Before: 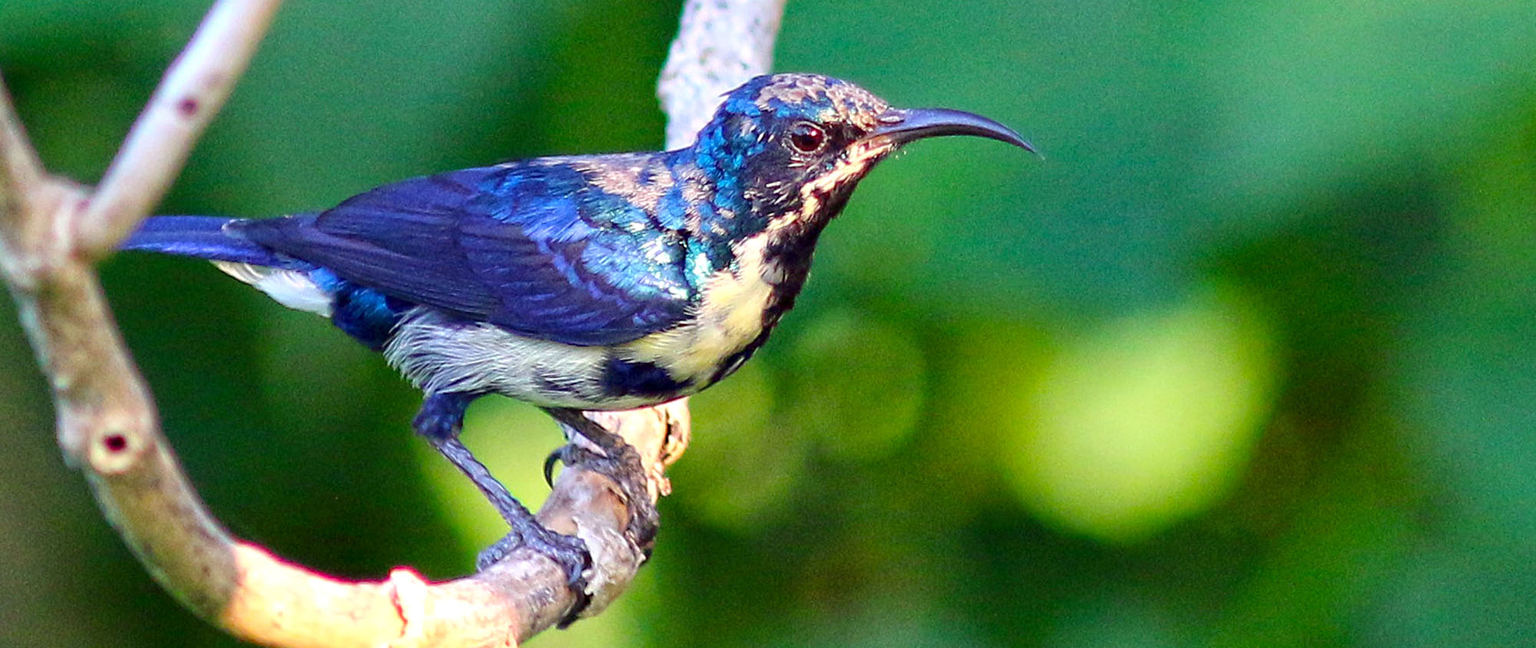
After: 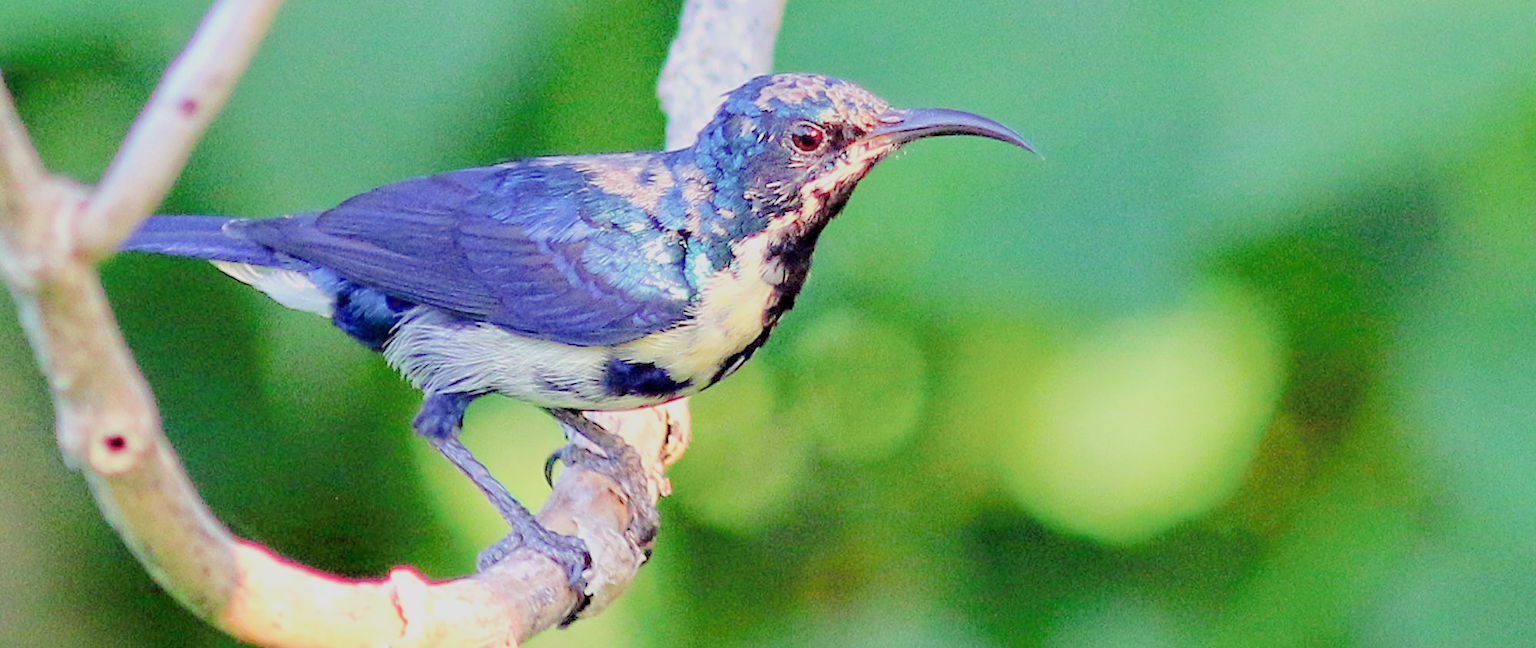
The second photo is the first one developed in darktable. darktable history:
tone equalizer: -8 EV 0.001 EV, -7 EV -0.002 EV, -6 EV 0.002 EV, -5 EV -0.03 EV, -4 EV -0.116 EV, -3 EV -0.169 EV, -2 EV 0.24 EV, -1 EV 0.702 EV, +0 EV 0.493 EV
exposure: black level correction 0, exposure 1.379 EV, compensate exposure bias true, compensate highlight preservation false
filmic rgb: black relative exposure -4.42 EV, white relative exposure 6.58 EV, hardness 1.85, contrast 0.5
